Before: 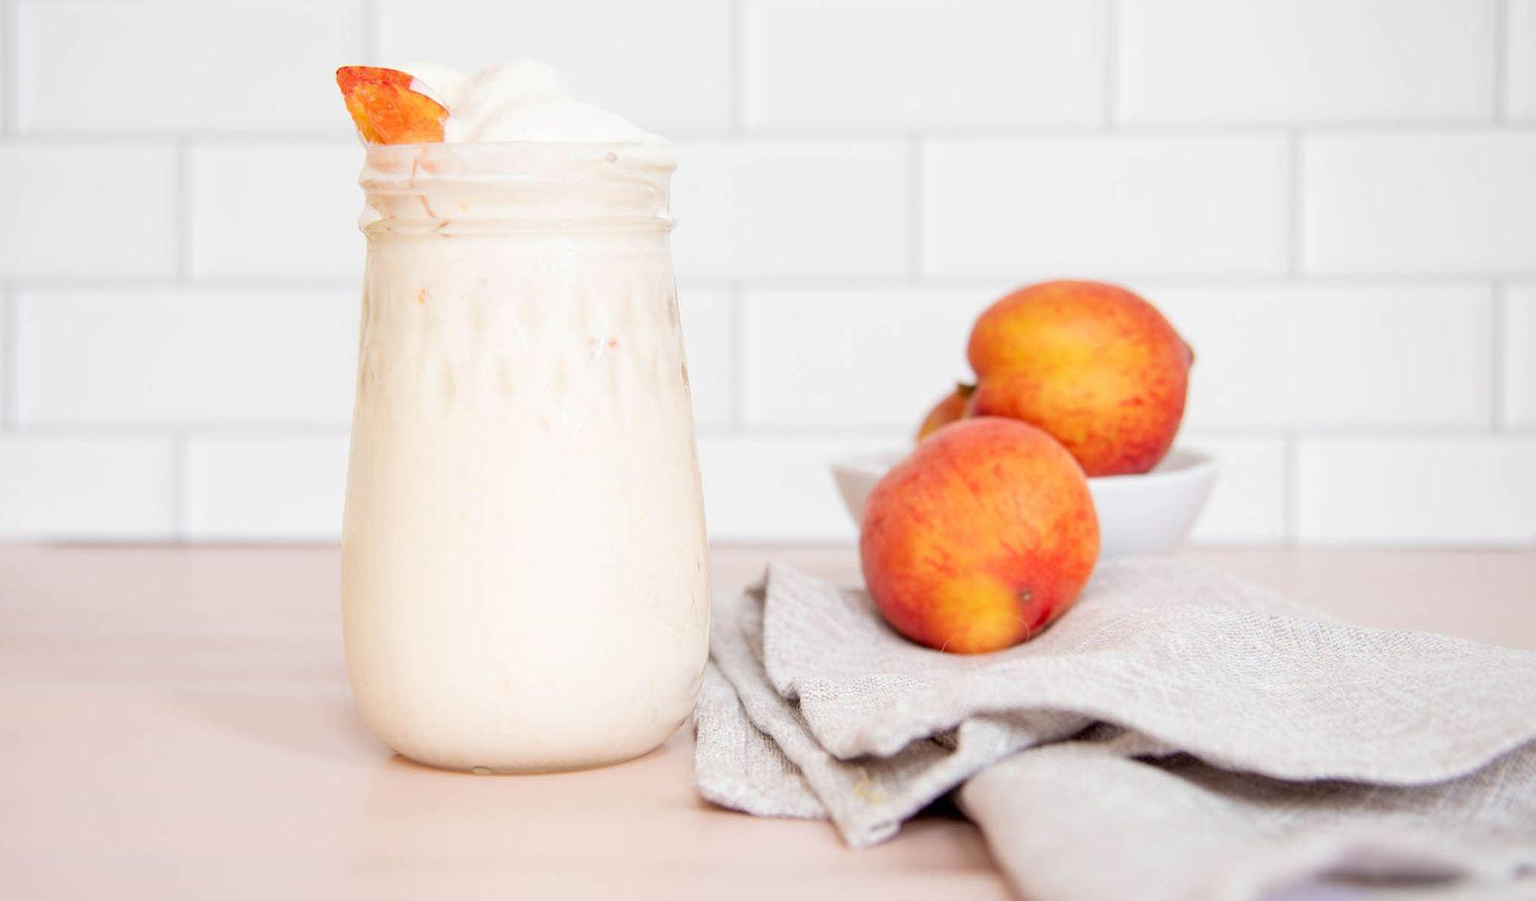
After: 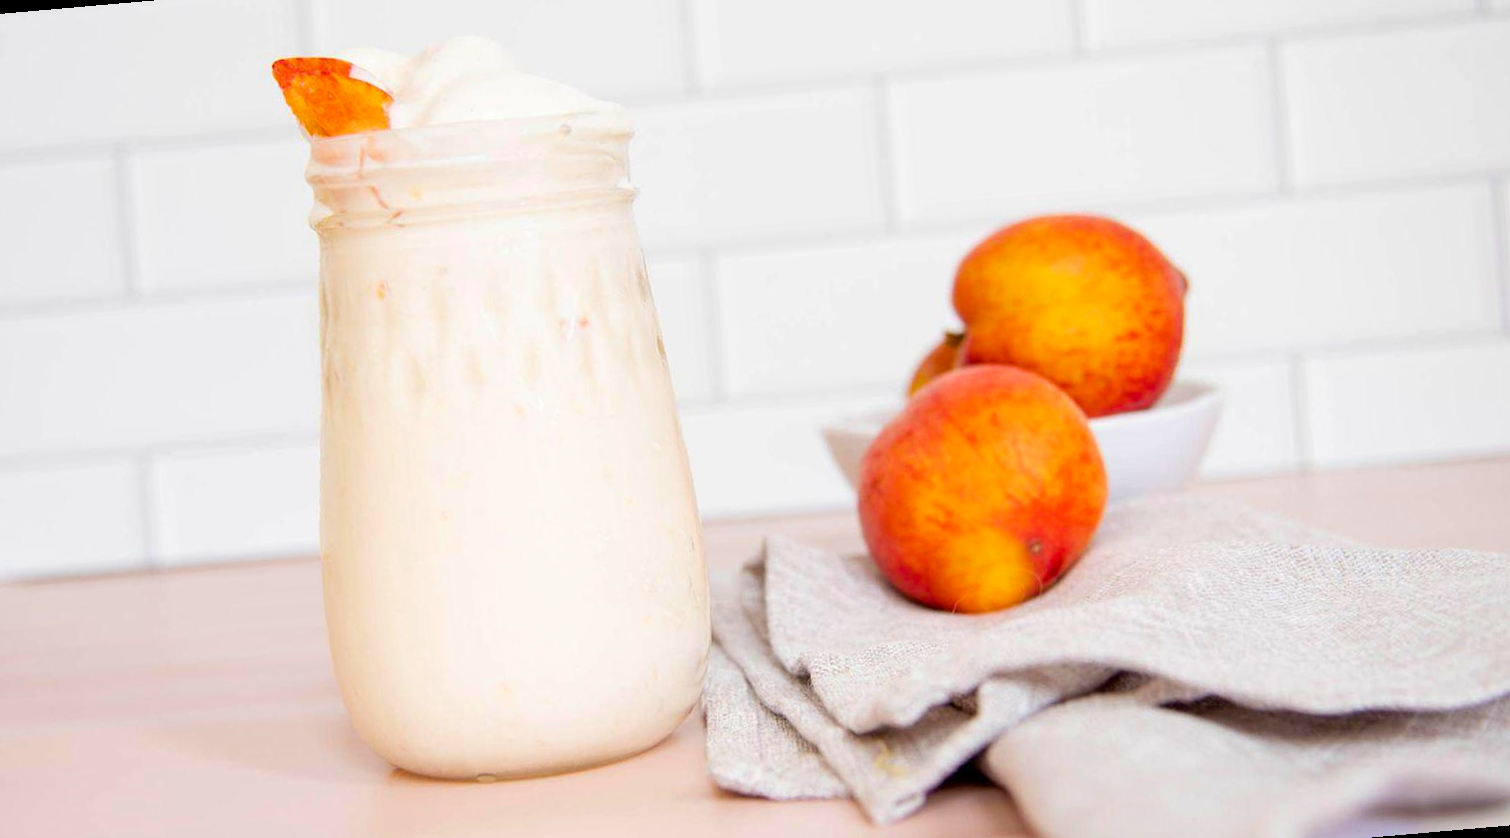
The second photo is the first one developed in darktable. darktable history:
rotate and perspective: rotation -5°, crop left 0.05, crop right 0.952, crop top 0.11, crop bottom 0.89
color balance rgb: perceptual saturation grading › global saturation 20%, global vibrance 20%
